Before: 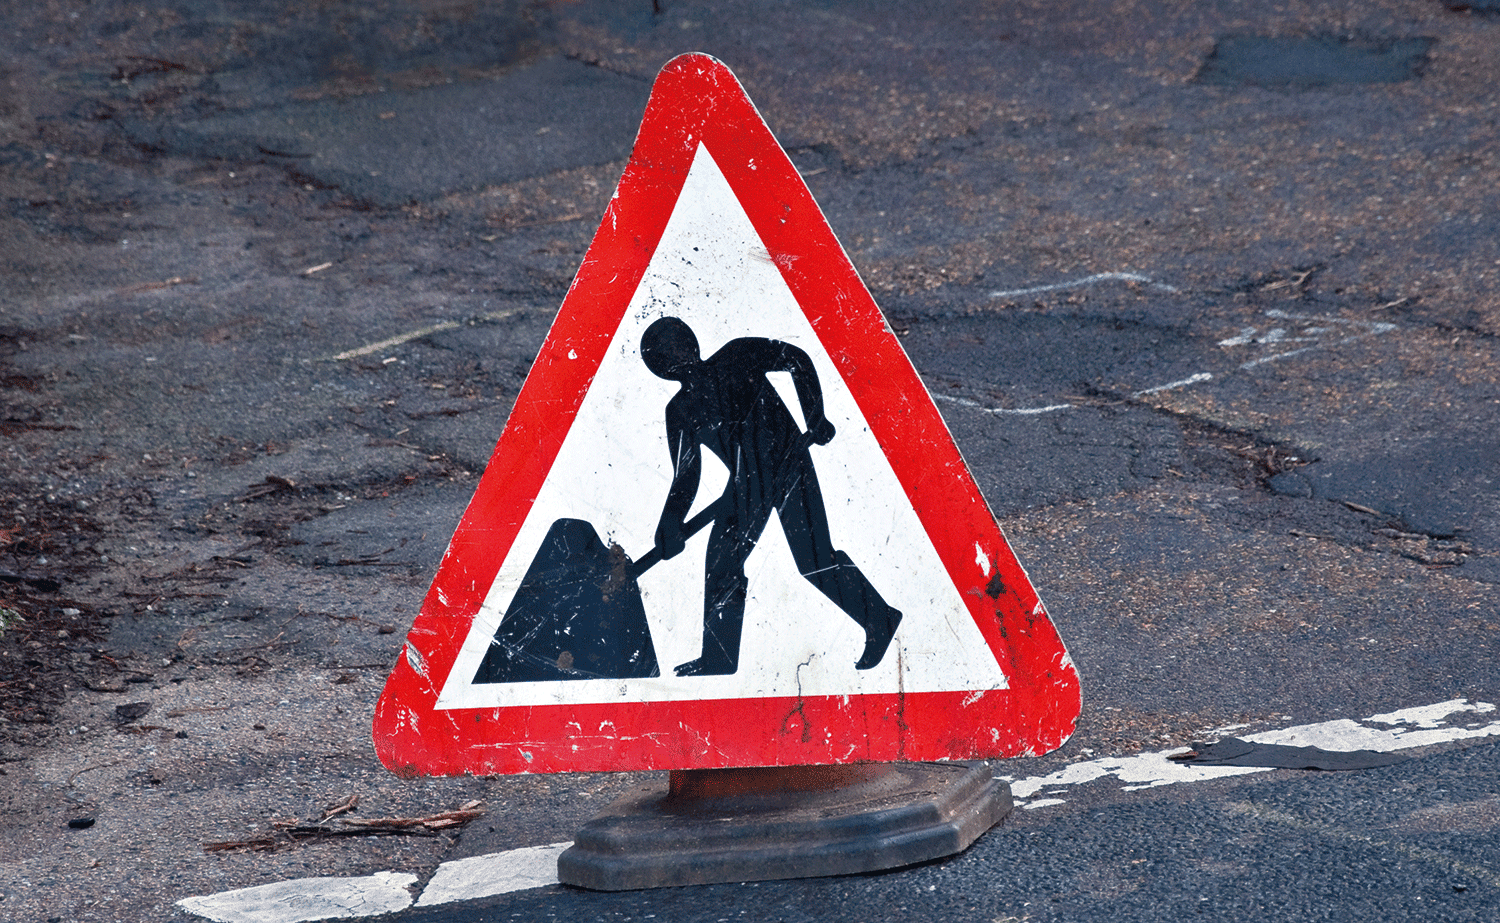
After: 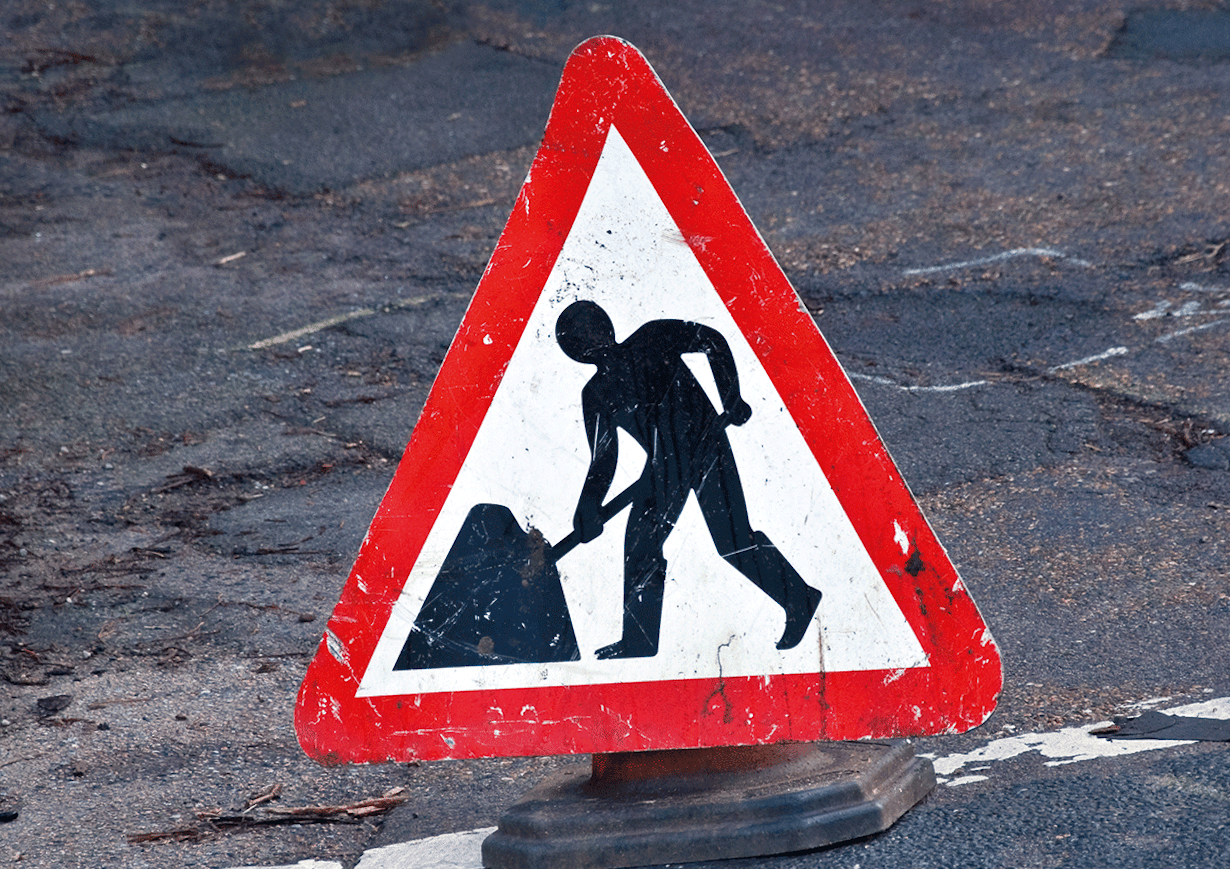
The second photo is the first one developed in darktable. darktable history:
crop and rotate: angle 1°, left 4.281%, top 0.642%, right 11.383%, bottom 2.486%
exposure: black level correction 0.001, compensate highlight preservation false
